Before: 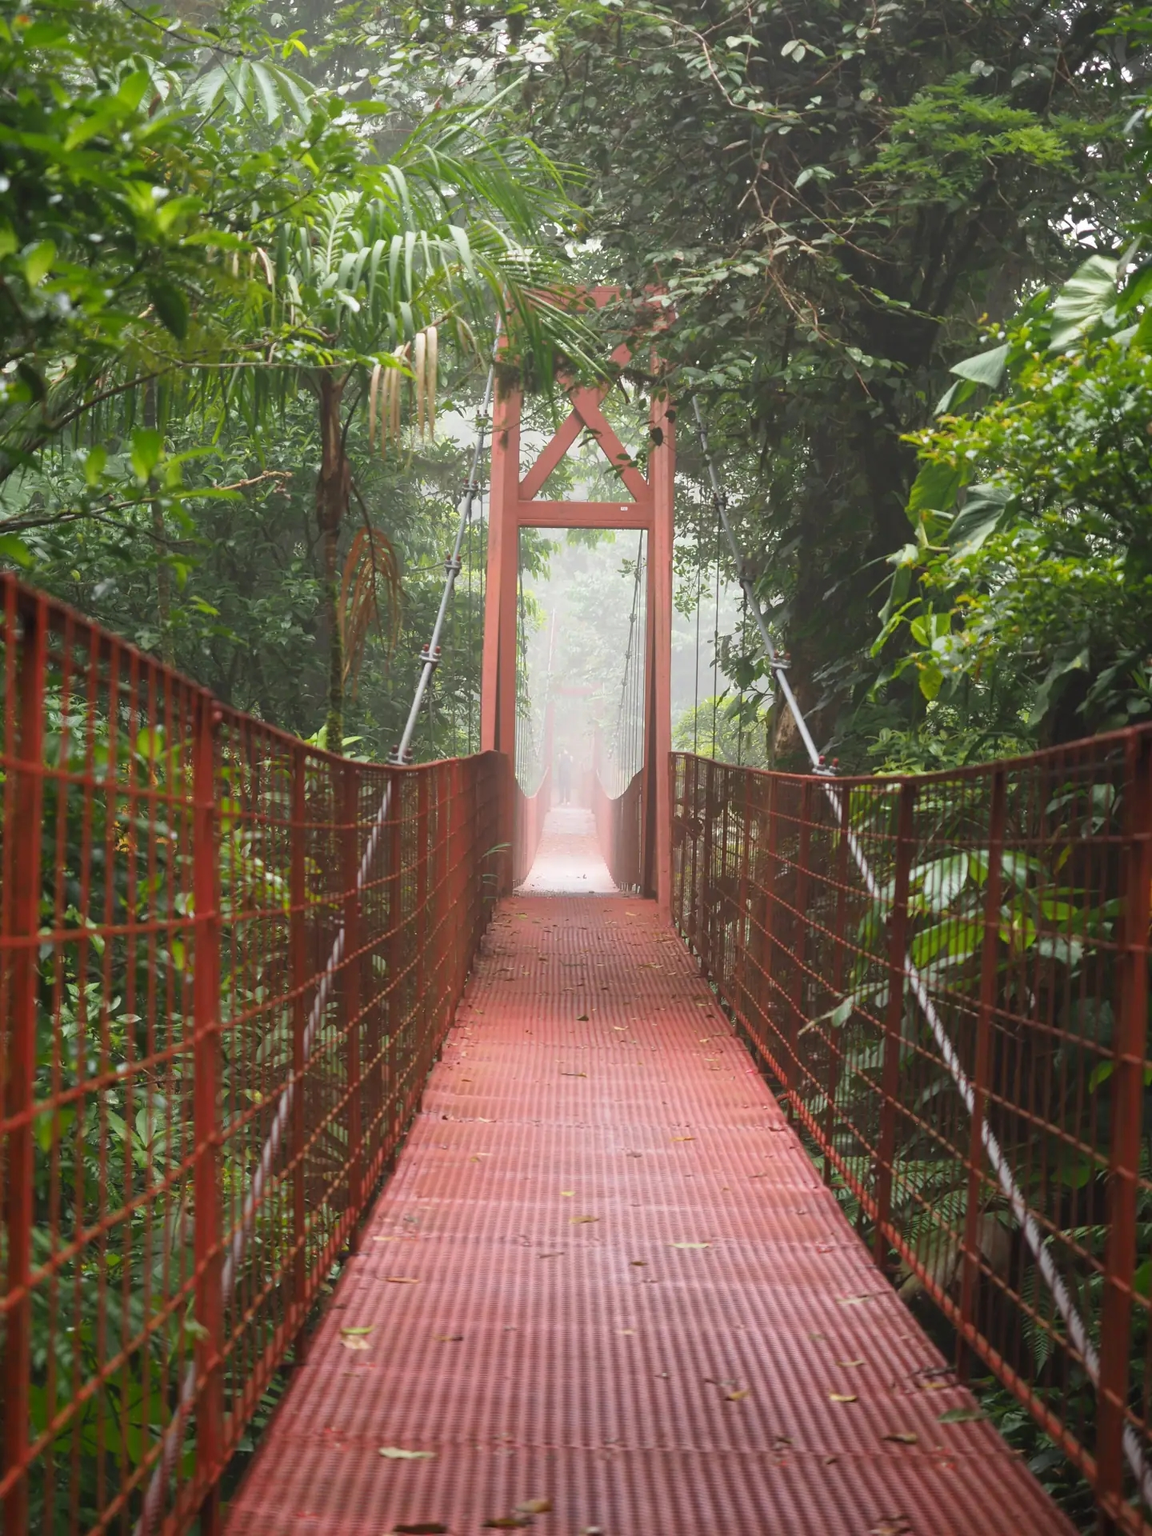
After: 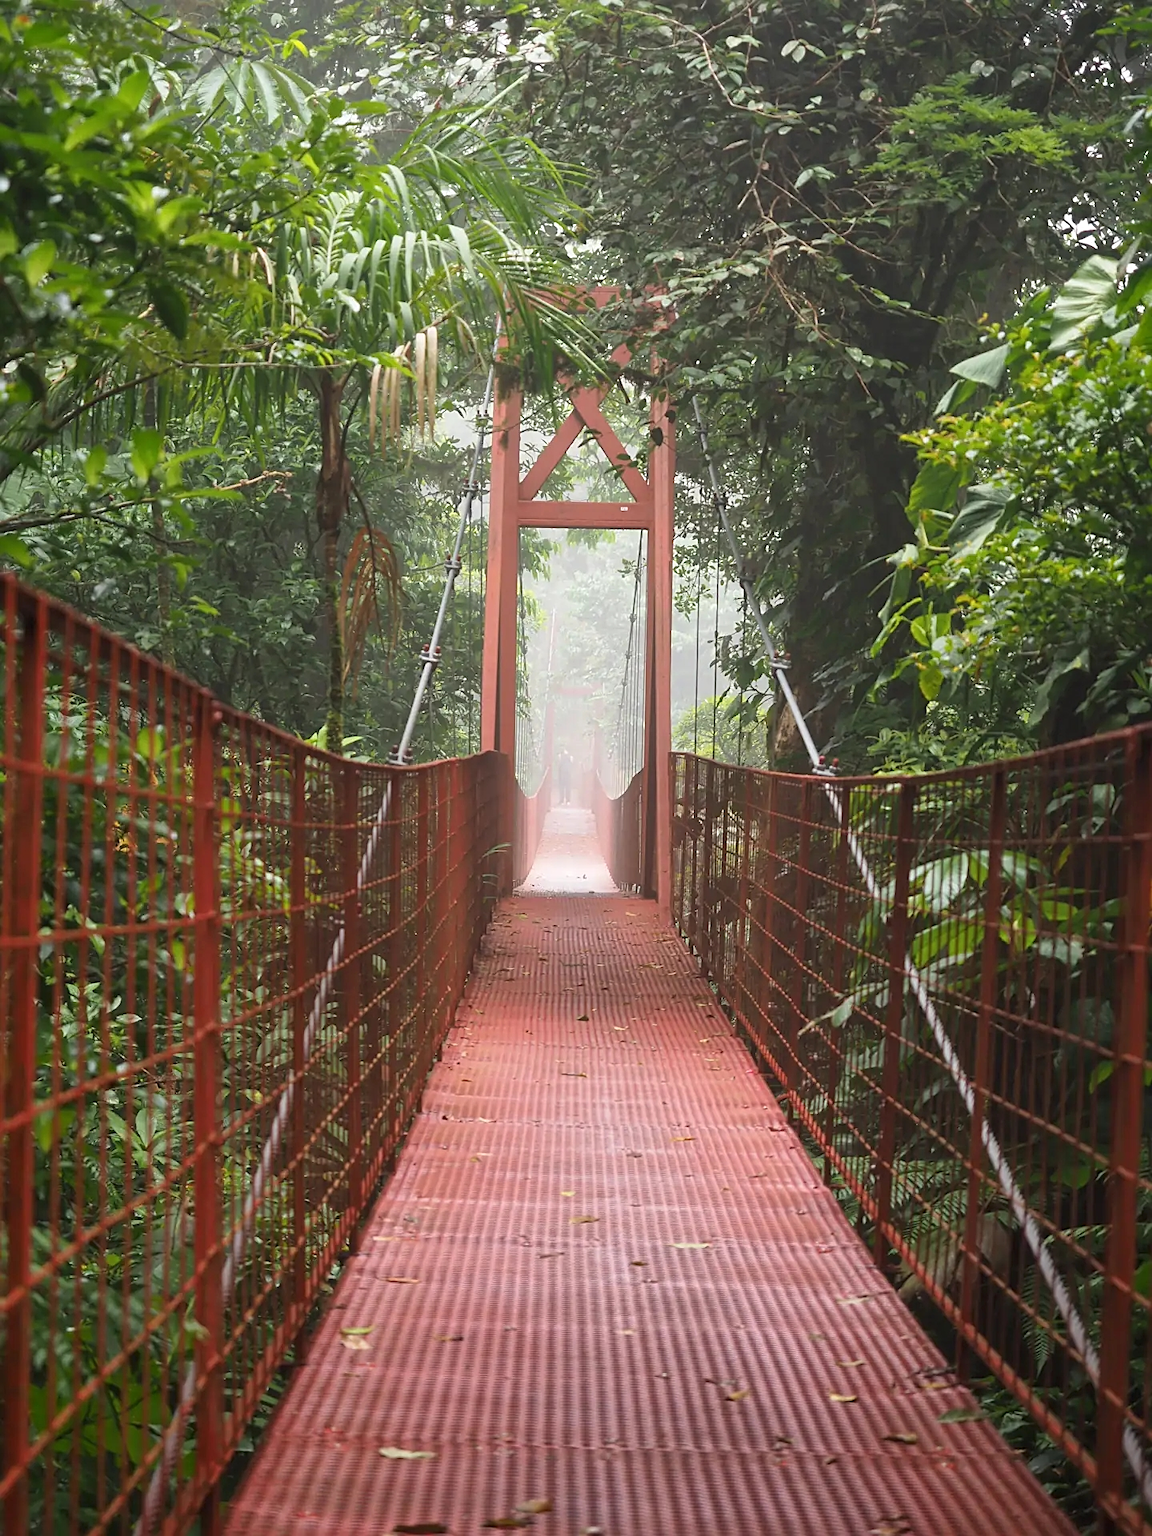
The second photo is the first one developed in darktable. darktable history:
local contrast: mode bilateral grid, contrast 21, coarseness 50, detail 119%, midtone range 0.2
sharpen: on, module defaults
